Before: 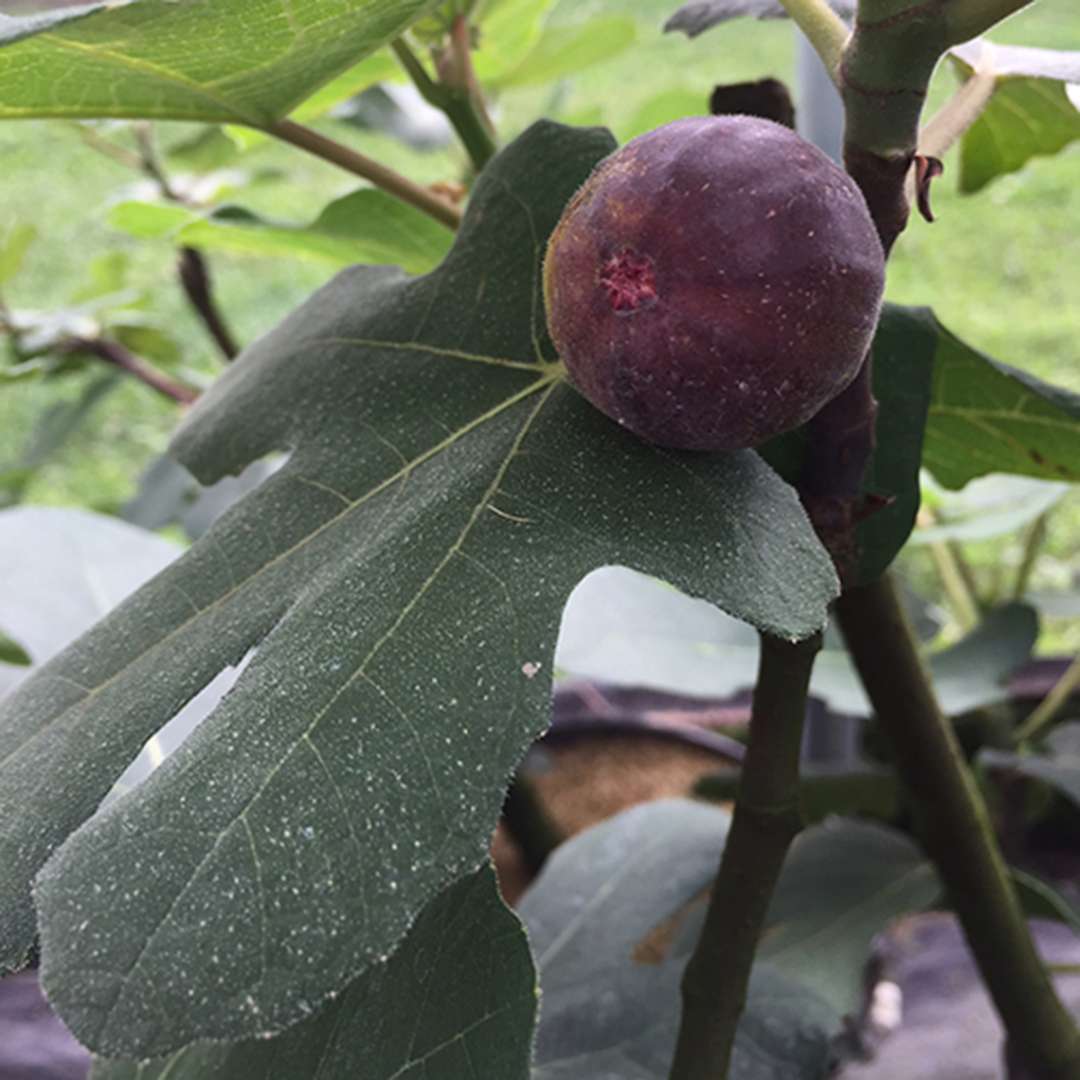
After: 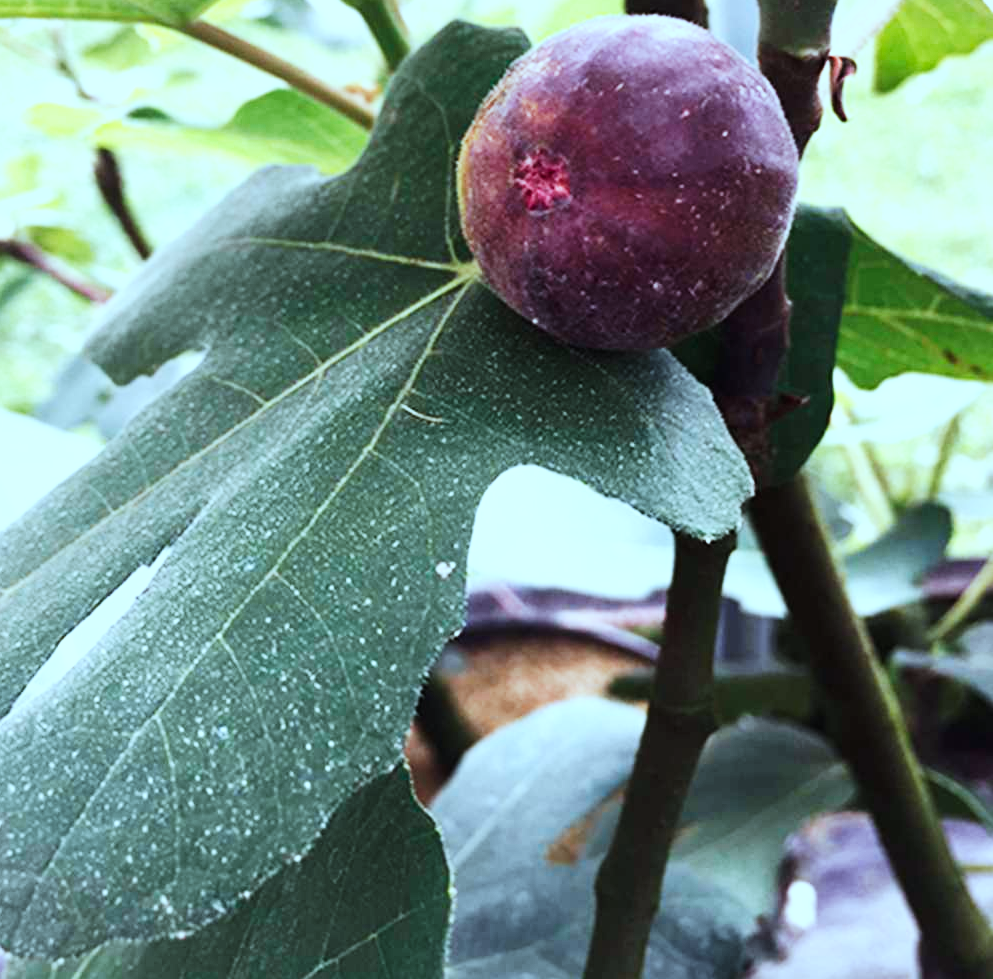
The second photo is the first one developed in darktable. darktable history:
crop and rotate: left 7.986%, top 9.315%
base curve: curves: ch0 [(0, 0) (0.007, 0.004) (0.027, 0.03) (0.046, 0.07) (0.207, 0.54) (0.442, 0.872) (0.673, 0.972) (1, 1)], preserve colors none
color correction: highlights a* -11.48, highlights b* -15.1
